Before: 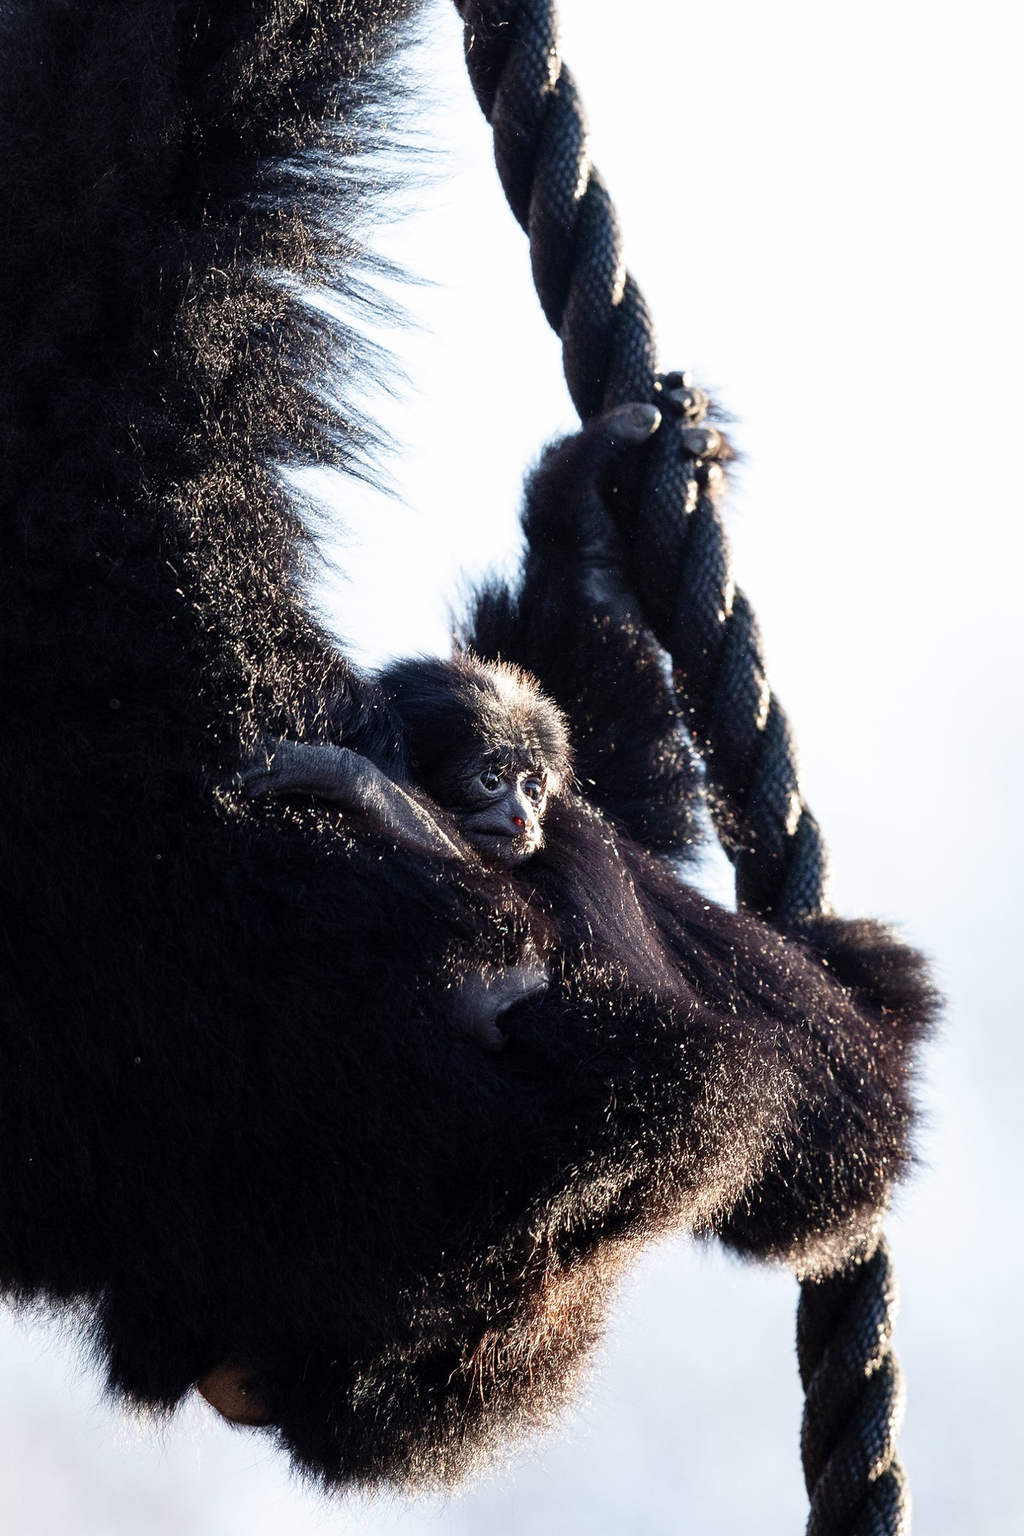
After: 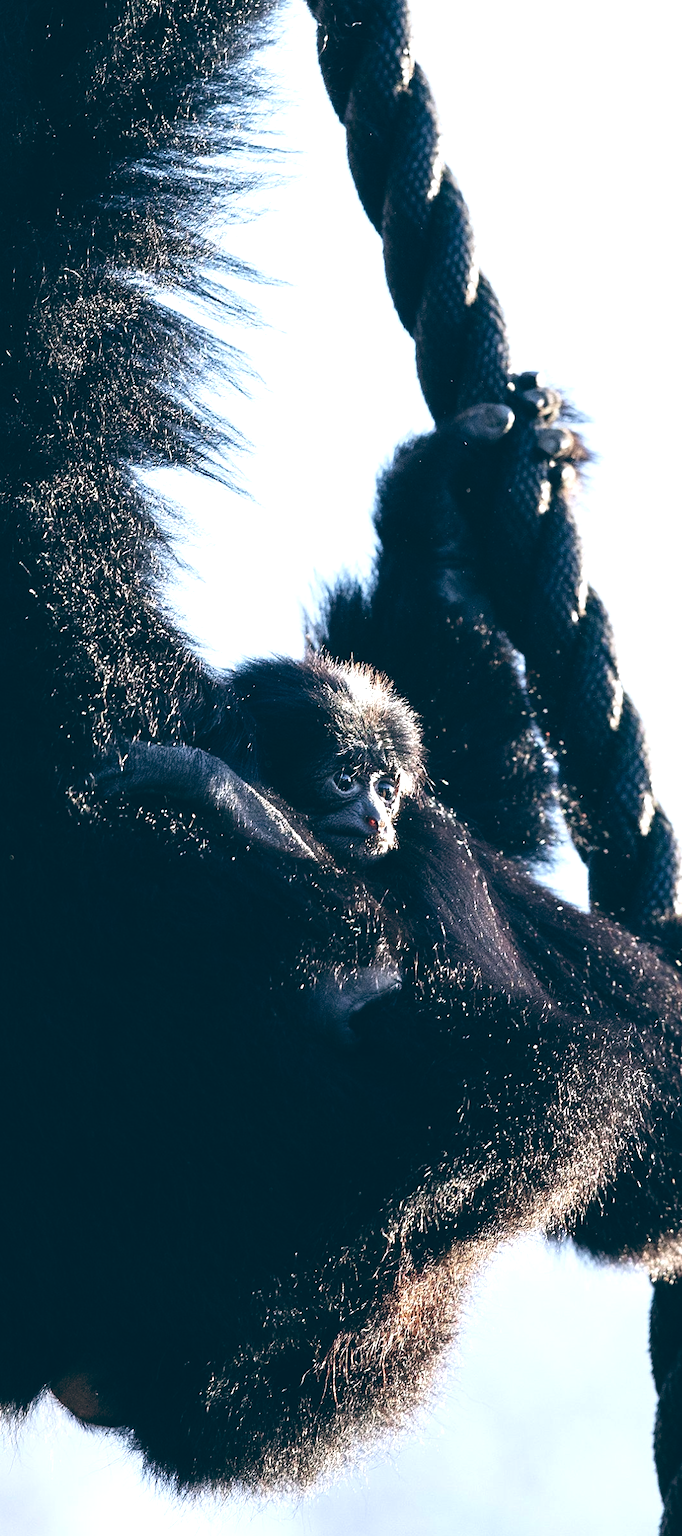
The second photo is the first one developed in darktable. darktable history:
crop and rotate: left 14.436%, right 18.898%
white balance: red 0.98, blue 1.034
contrast equalizer: octaves 7, y [[0.6 ×6], [0.55 ×6], [0 ×6], [0 ×6], [0 ×6]], mix 0.15
color balance: lift [1.016, 0.983, 1, 1.017], gamma [0.958, 1, 1, 1], gain [0.981, 1.007, 0.993, 1.002], input saturation 118.26%, contrast 13.43%, contrast fulcrum 21.62%, output saturation 82.76%
